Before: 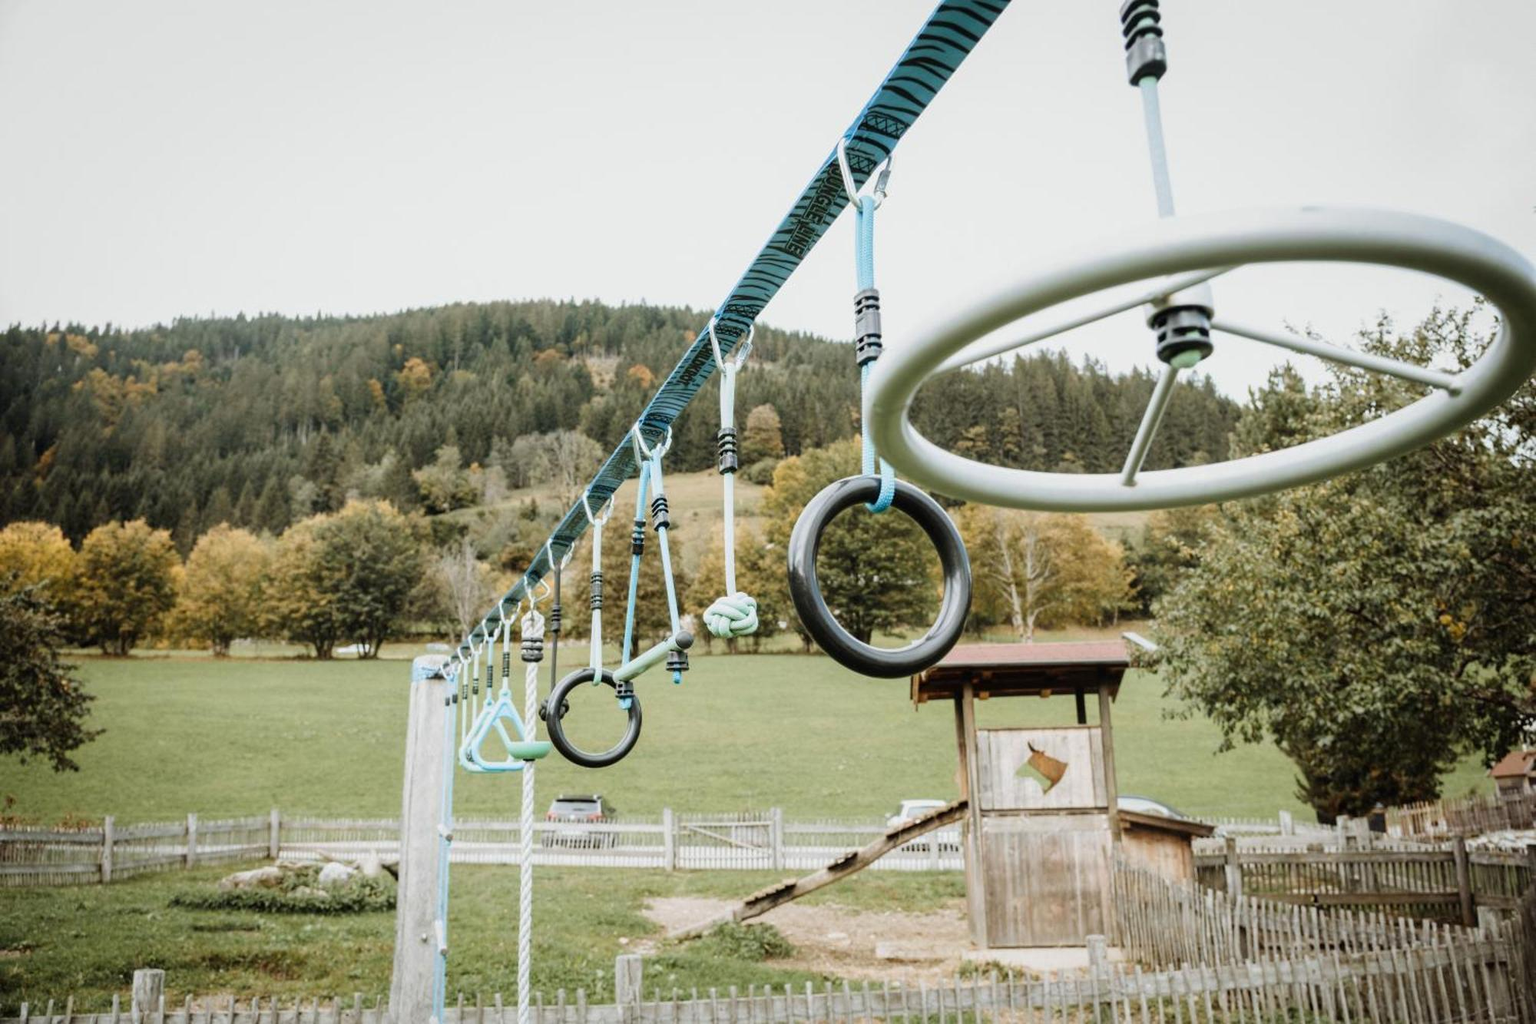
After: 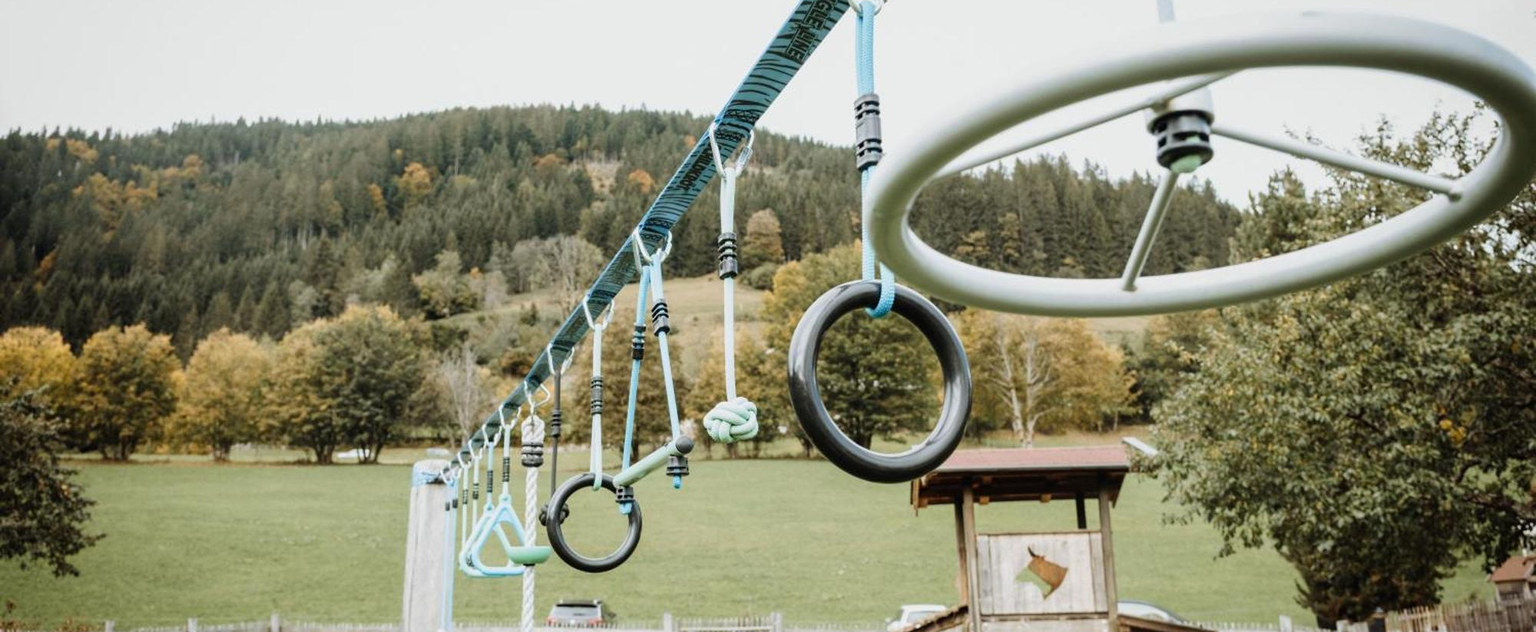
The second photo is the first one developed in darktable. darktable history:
crop: top 19.1%, bottom 19.096%
